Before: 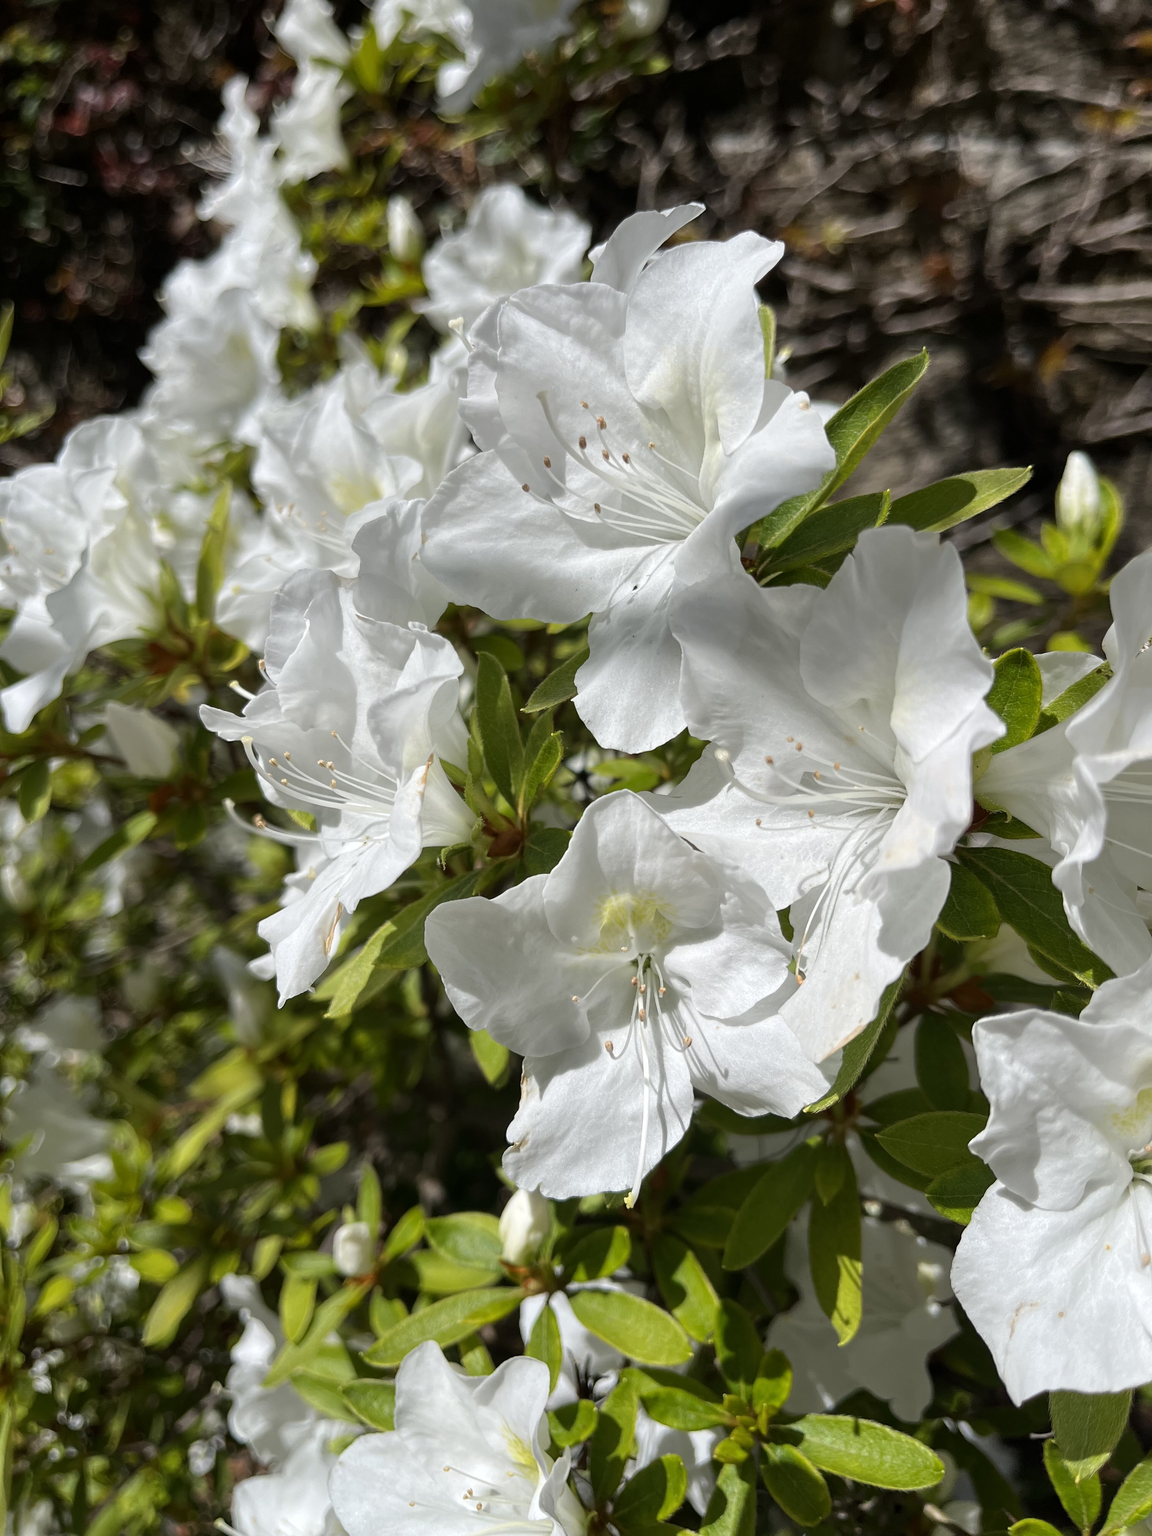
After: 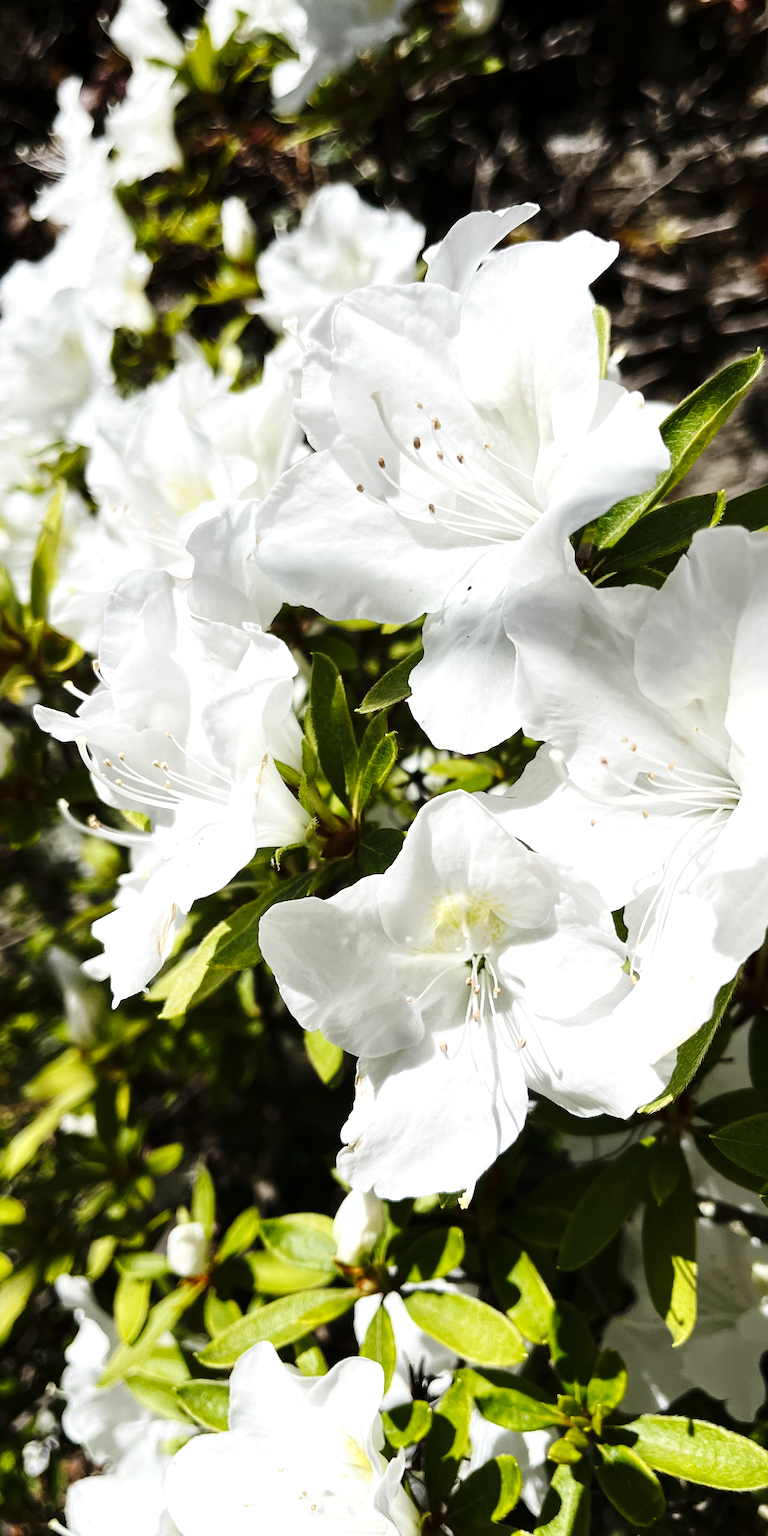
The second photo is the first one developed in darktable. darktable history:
crop and rotate: left 14.427%, right 18.83%
tone equalizer: -8 EV -0.756 EV, -7 EV -0.682 EV, -6 EV -0.598 EV, -5 EV -0.415 EV, -3 EV 0.366 EV, -2 EV 0.6 EV, -1 EV 0.68 EV, +0 EV 0.72 EV, edges refinement/feathering 500, mask exposure compensation -1.57 EV, preserve details no
base curve: curves: ch0 [(0, 0) (0.036, 0.025) (0.121, 0.166) (0.206, 0.329) (0.605, 0.79) (1, 1)], preserve colors none
